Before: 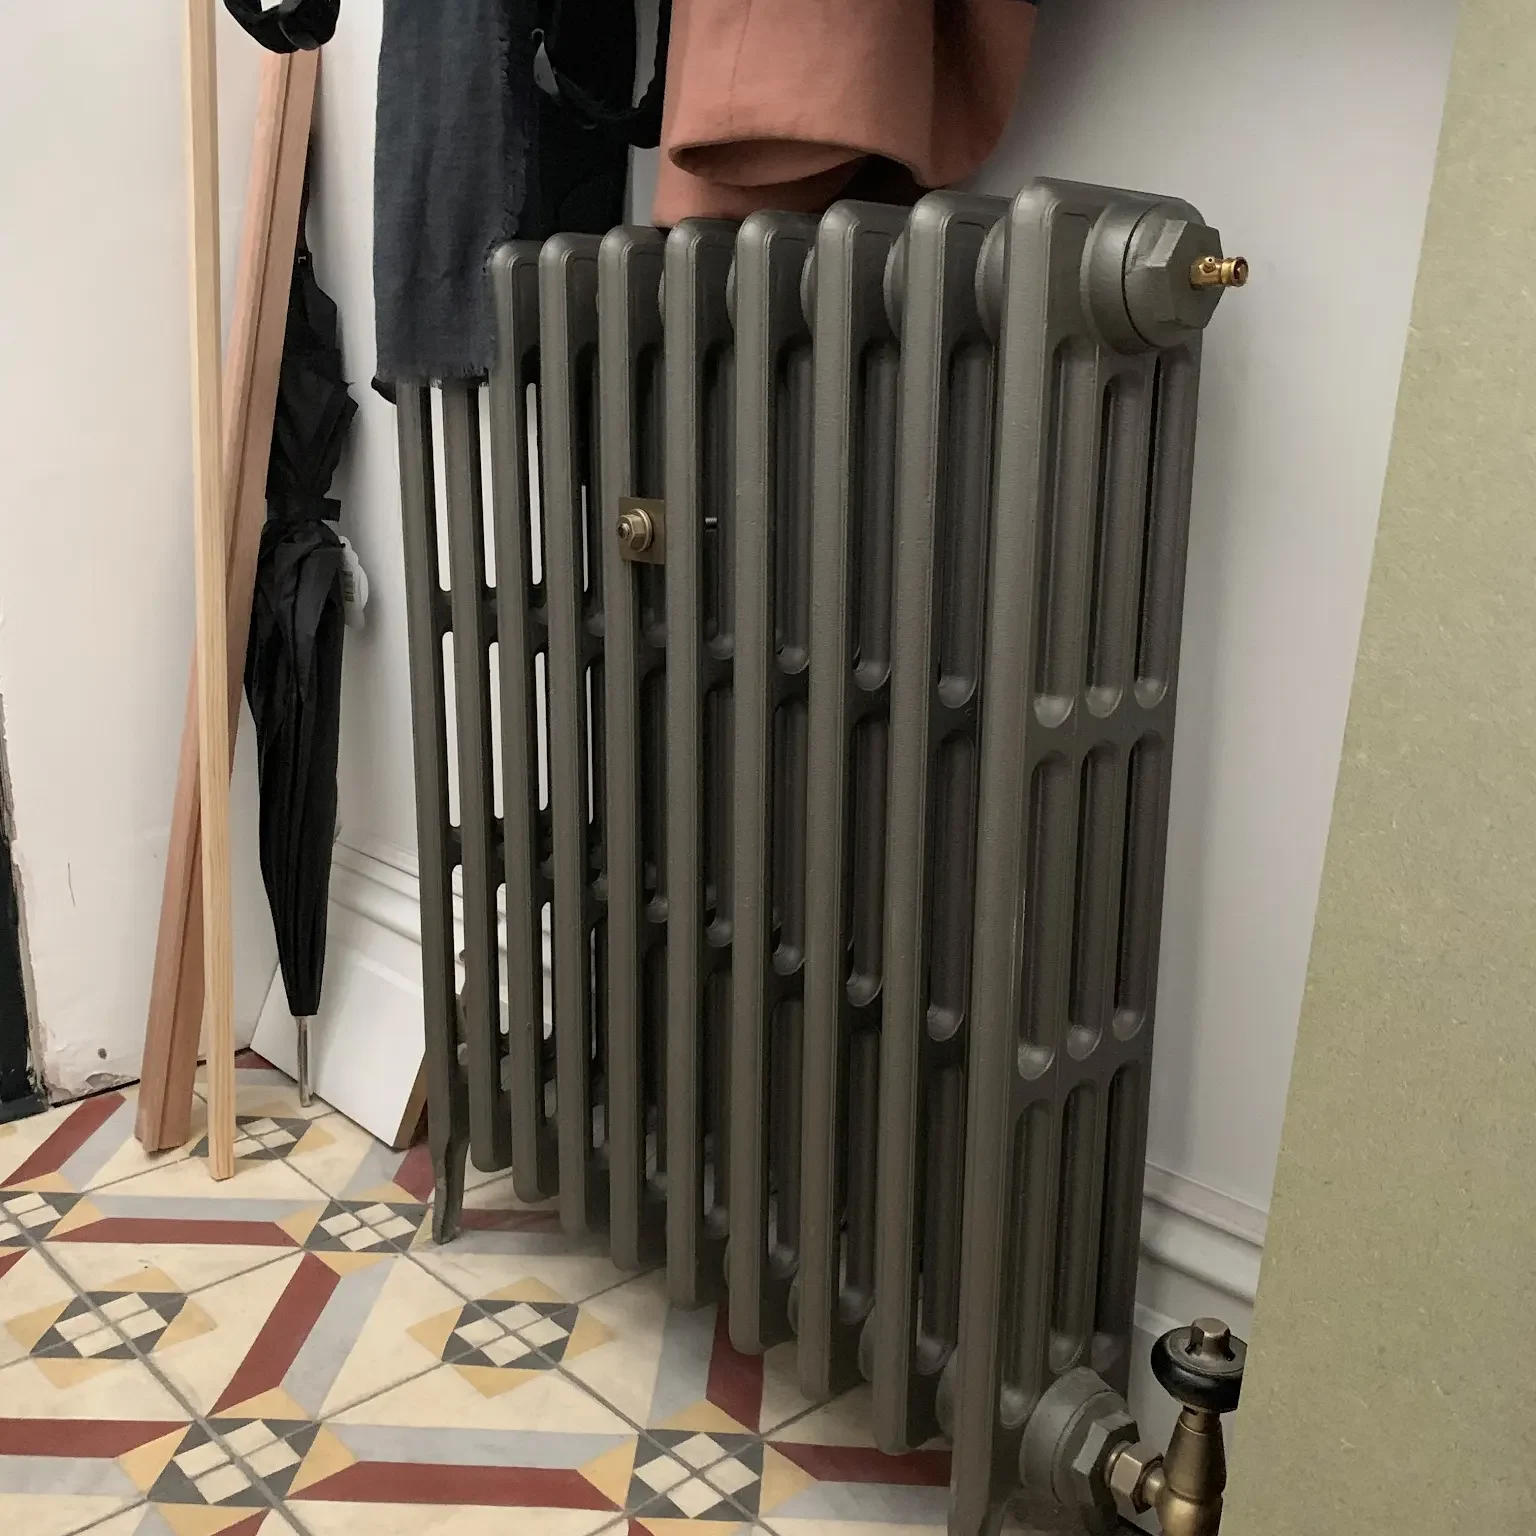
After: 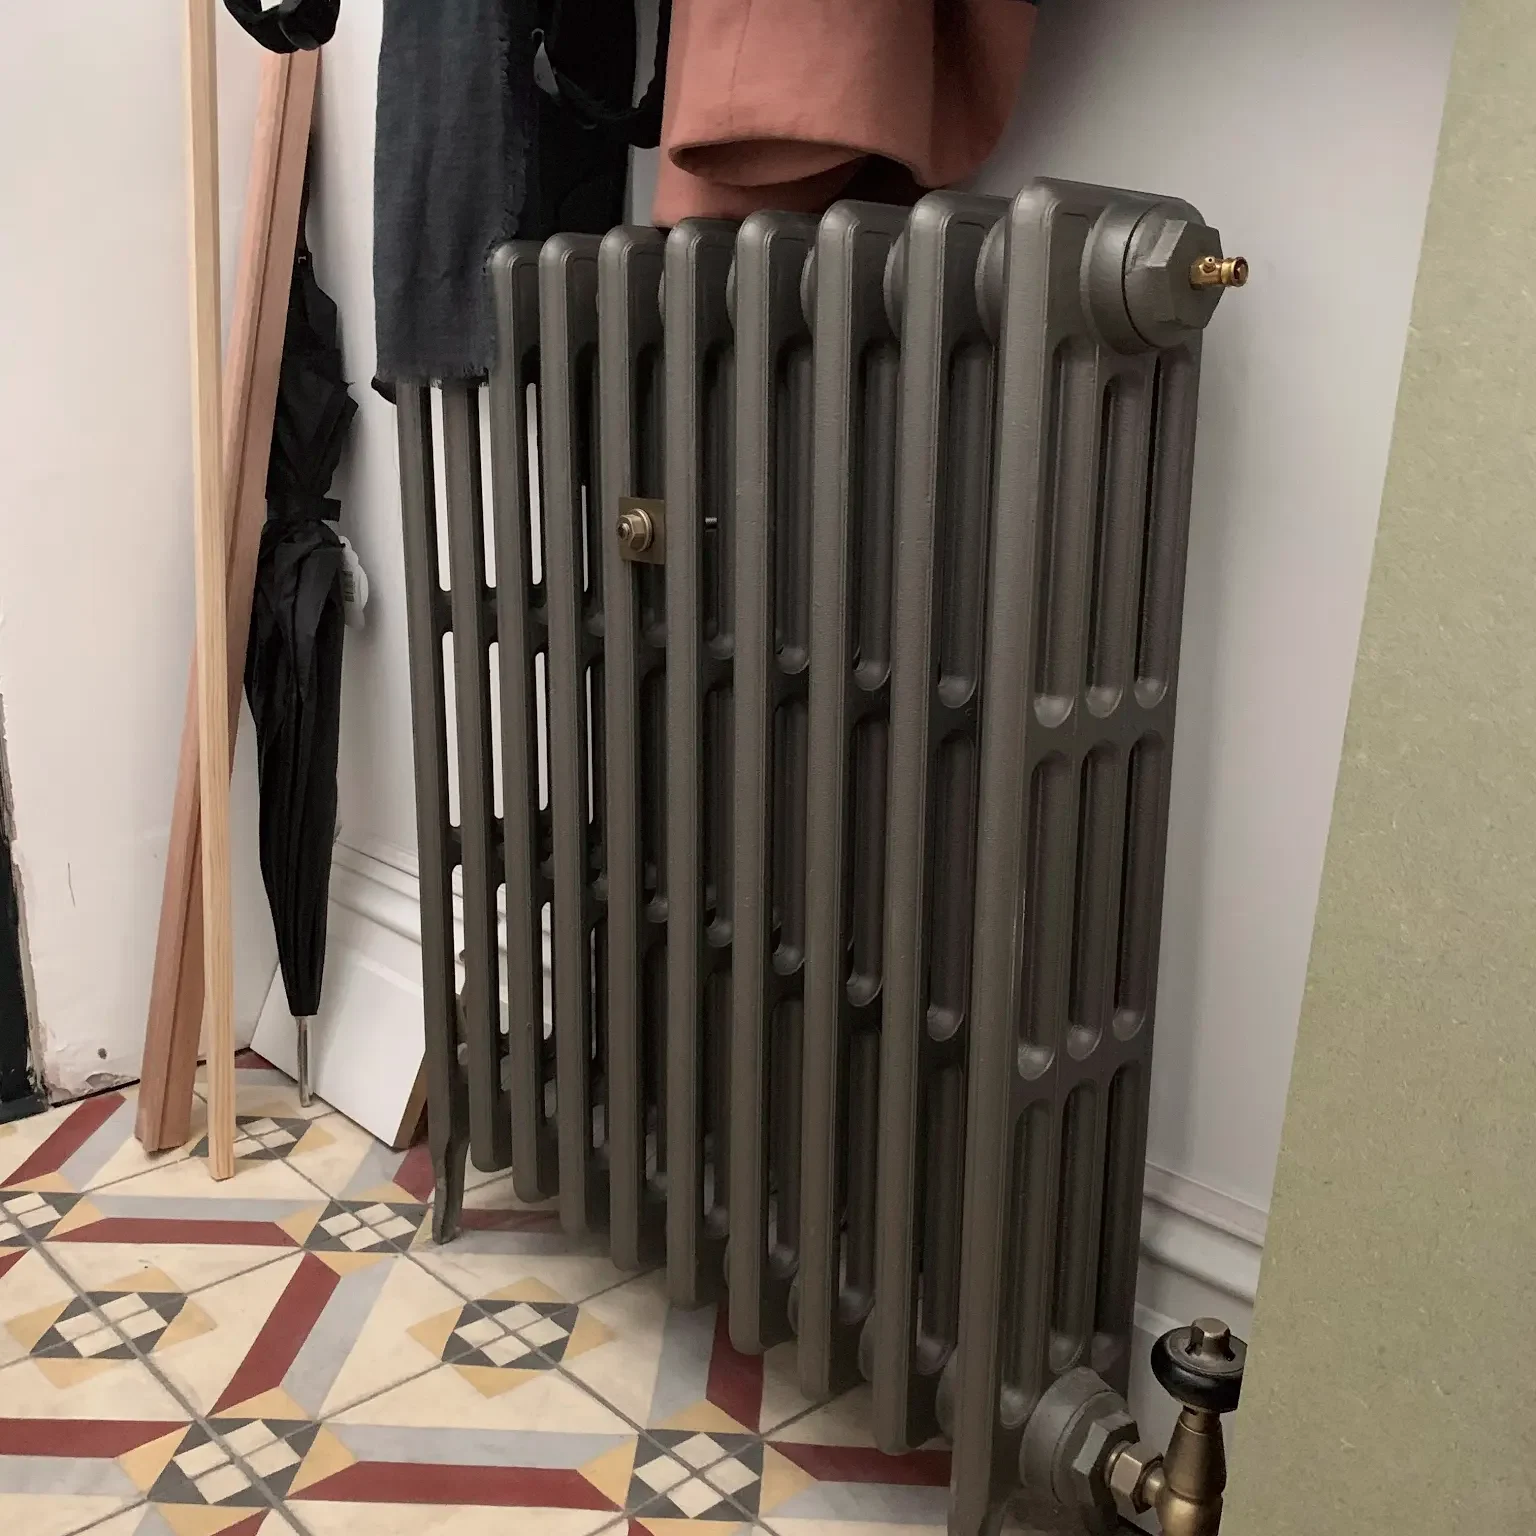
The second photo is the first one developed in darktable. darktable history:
tone curve: curves: ch0 [(0, 0) (0.253, 0.237) (1, 1)]; ch1 [(0, 0) (0.411, 0.385) (0.502, 0.506) (0.557, 0.565) (0.66, 0.683) (1, 1)]; ch2 [(0, 0) (0.394, 0.413) (0.5, 0.5) (1, 1)], color space Lab, independent channels, preserve colors none
